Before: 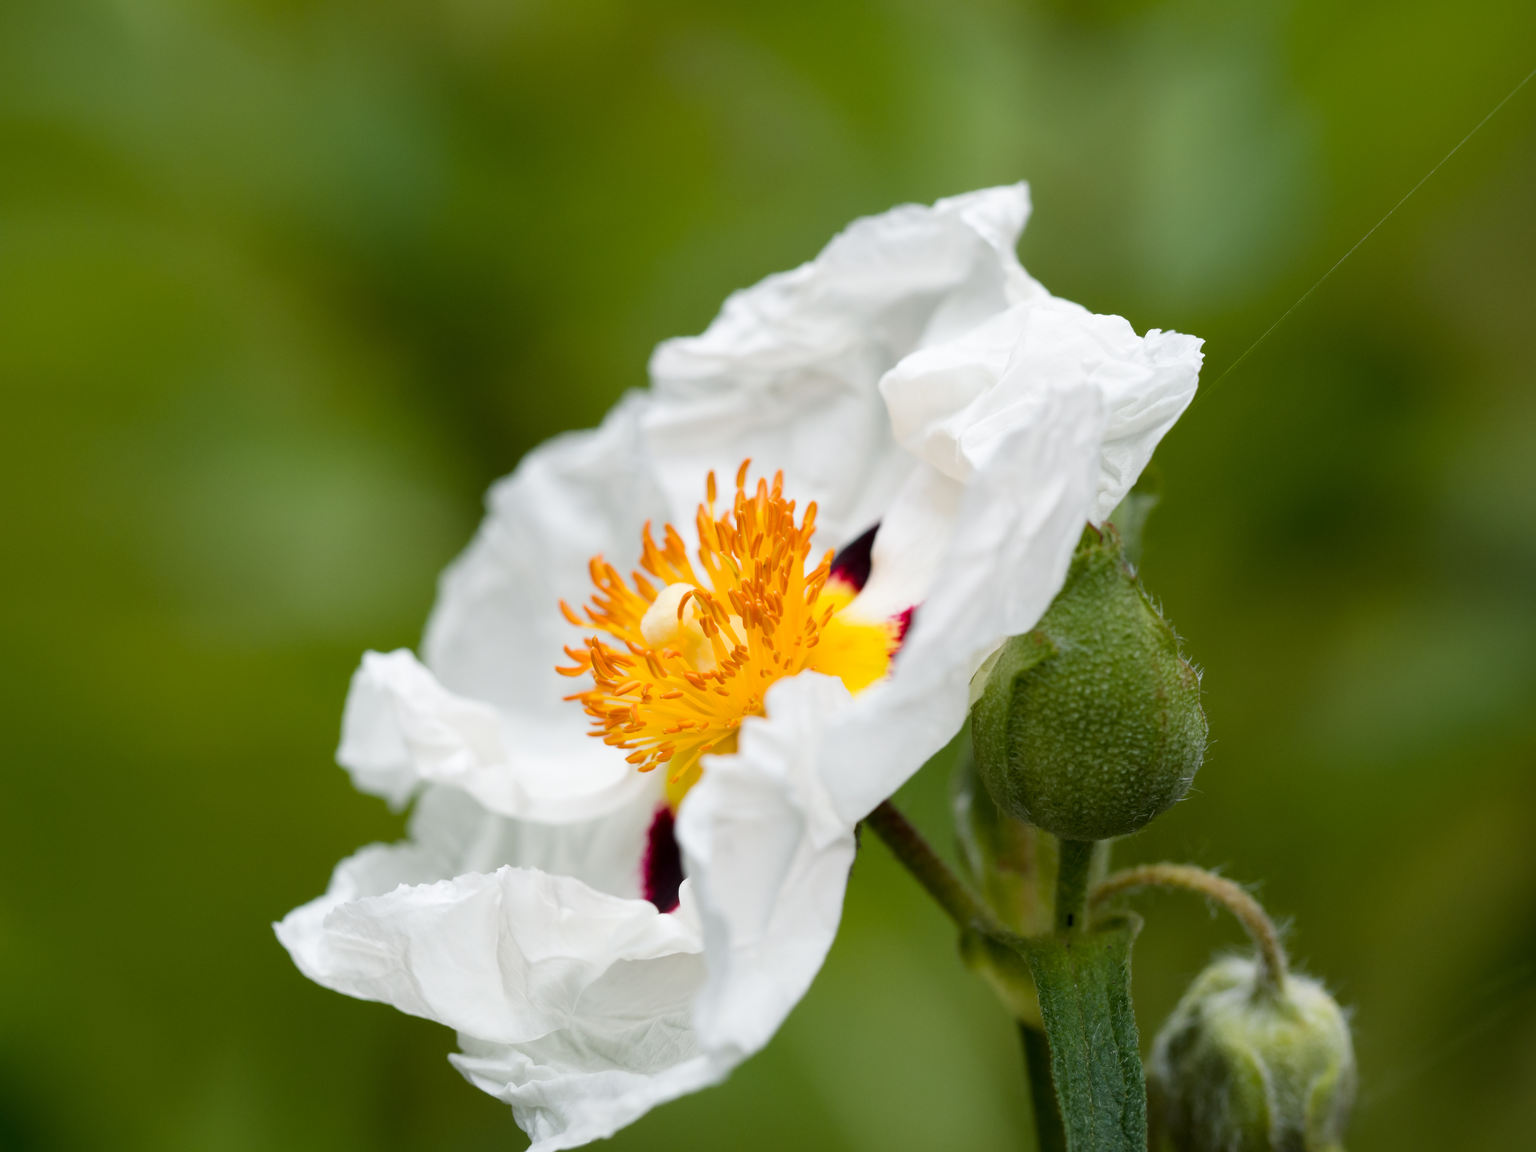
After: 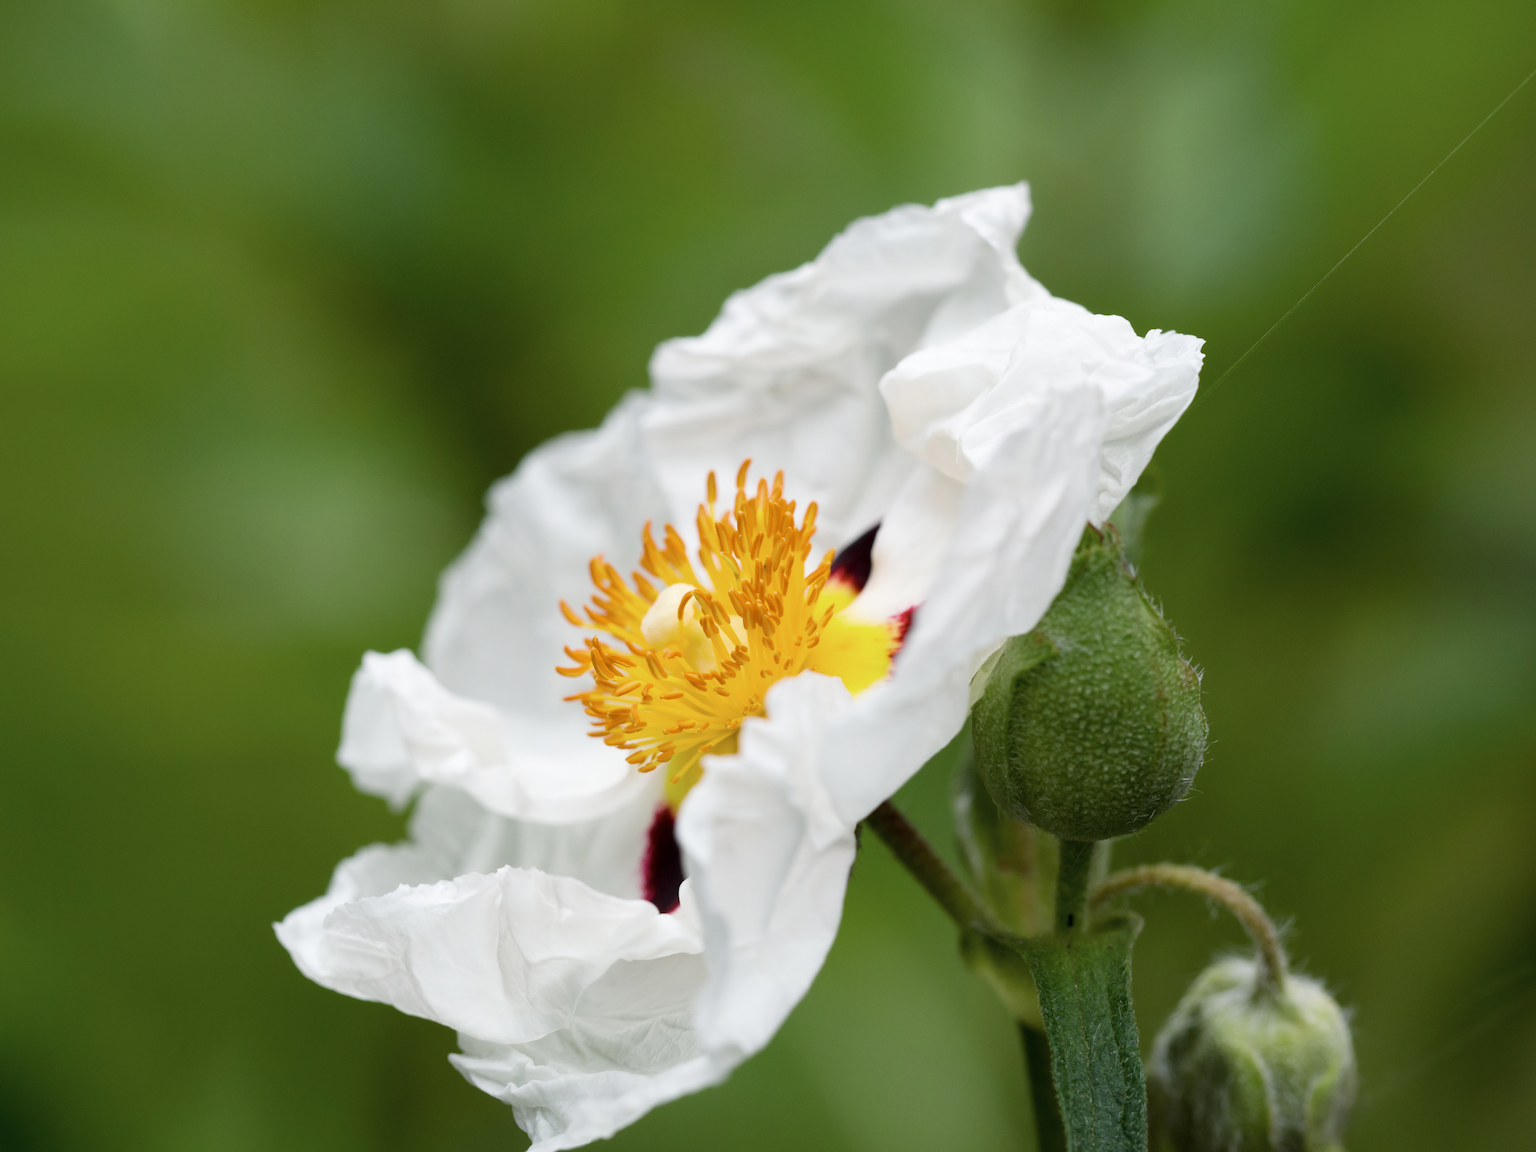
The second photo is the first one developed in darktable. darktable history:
color zones: curves: ch1 [(0.113, 0.438) (0.75, 0.5)]; ch2 [(0.12, 0.526) (0.75, 0.5)]
